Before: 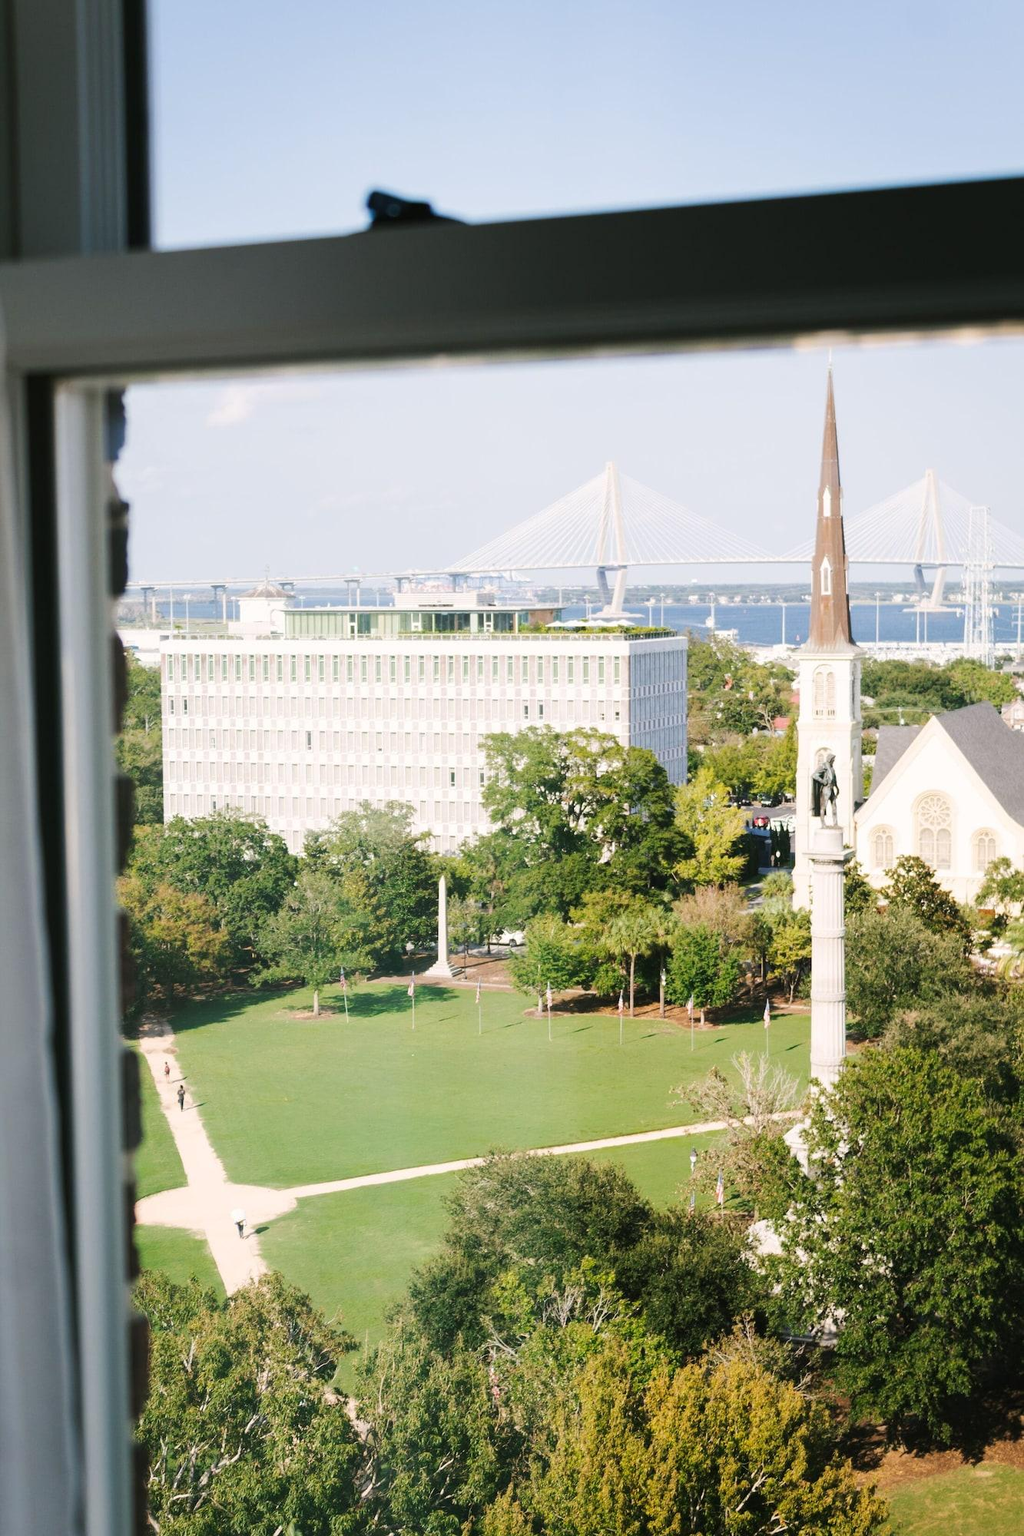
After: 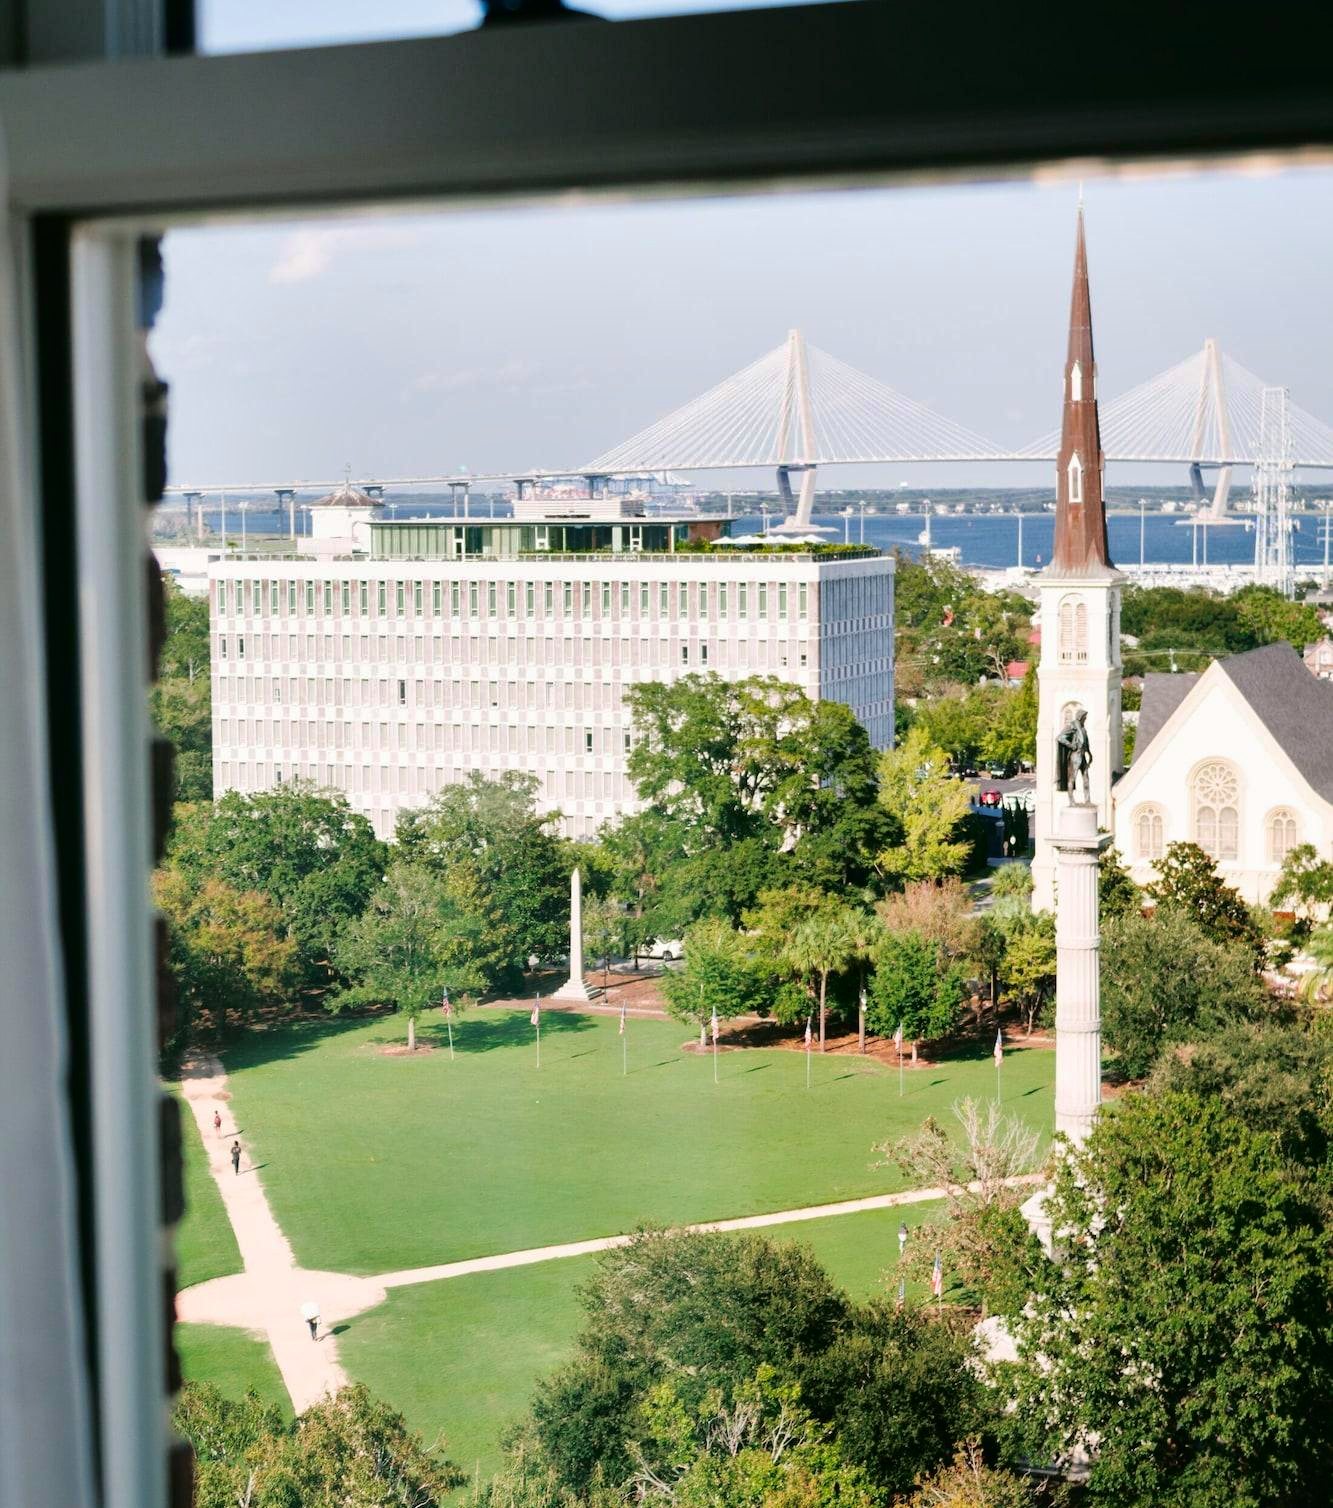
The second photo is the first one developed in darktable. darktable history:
shadows and highlights: radius 105.77, shadows 23.42, highlights -58.69, low approximation 0.01, soften with gaussian
tone curve: curves: ch0 [(0, 0) (0.126, 0.061) (0.362, 0.382) (0.498, 0.498) (0.706, 0.712) (1, 1)]; ch1 [(0, 0) (0.5, 0.497) (0.55, 0.578) (1, 1)]; ch2 [(0, 0) (0.44, 0.424) (0.489, 0.486) (0.537, 0.538) (1, 1)], color space Lab, independent channels, preserve colors none
crop: top 13.629%, bottom 10.933%
